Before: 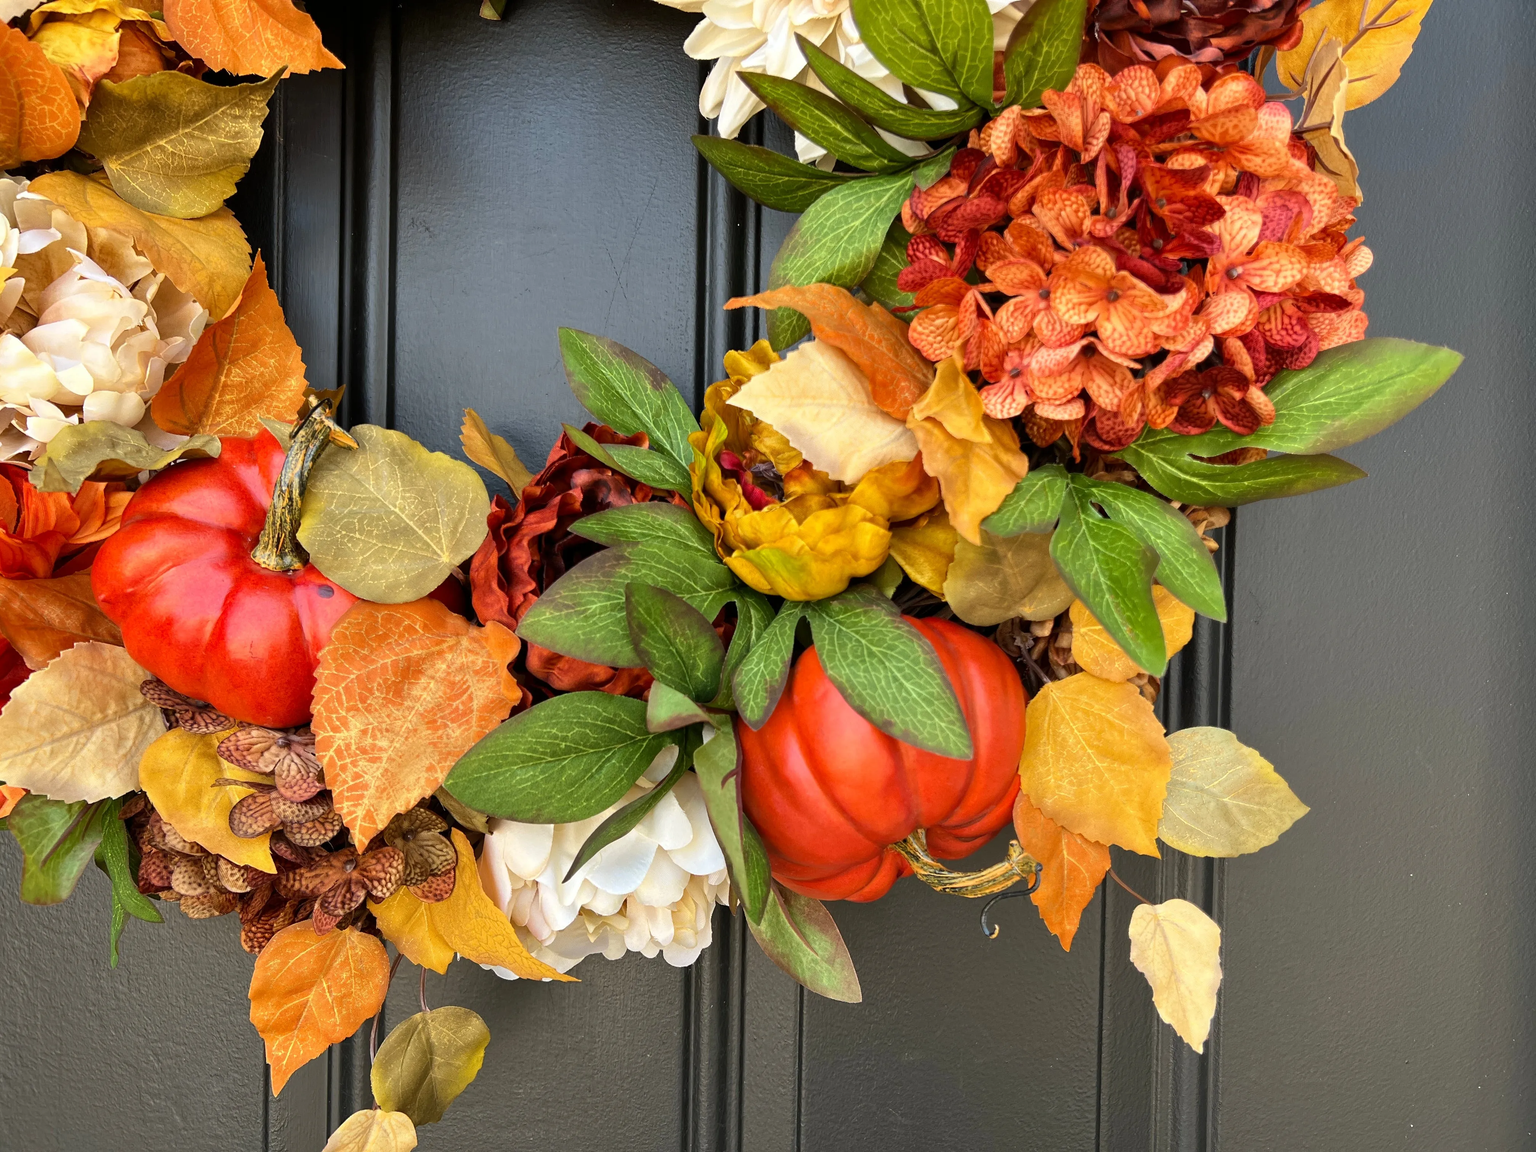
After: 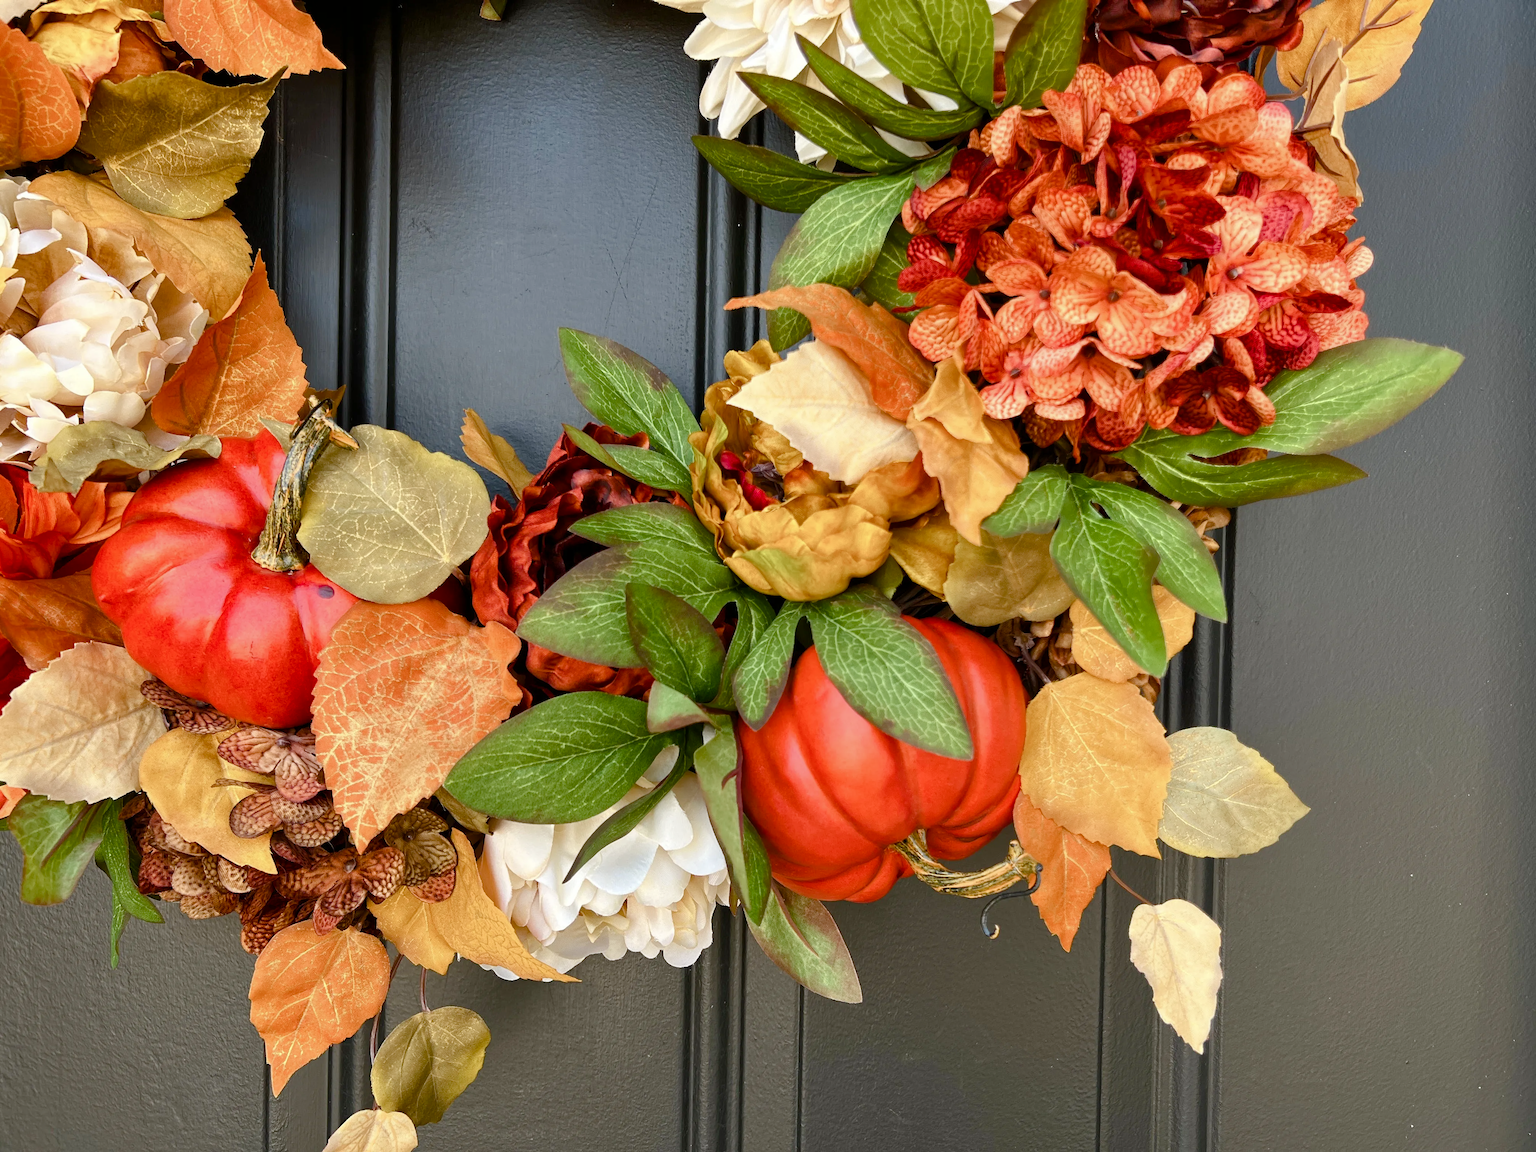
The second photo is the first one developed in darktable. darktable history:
color balance rgb: linear chroma grading › global chroma 0.683%, perceptual saturation grading › global saturation 20%, perceptual saturation grading › highlights -50.146%, perceptual saturation grading › shadows 30.615%
